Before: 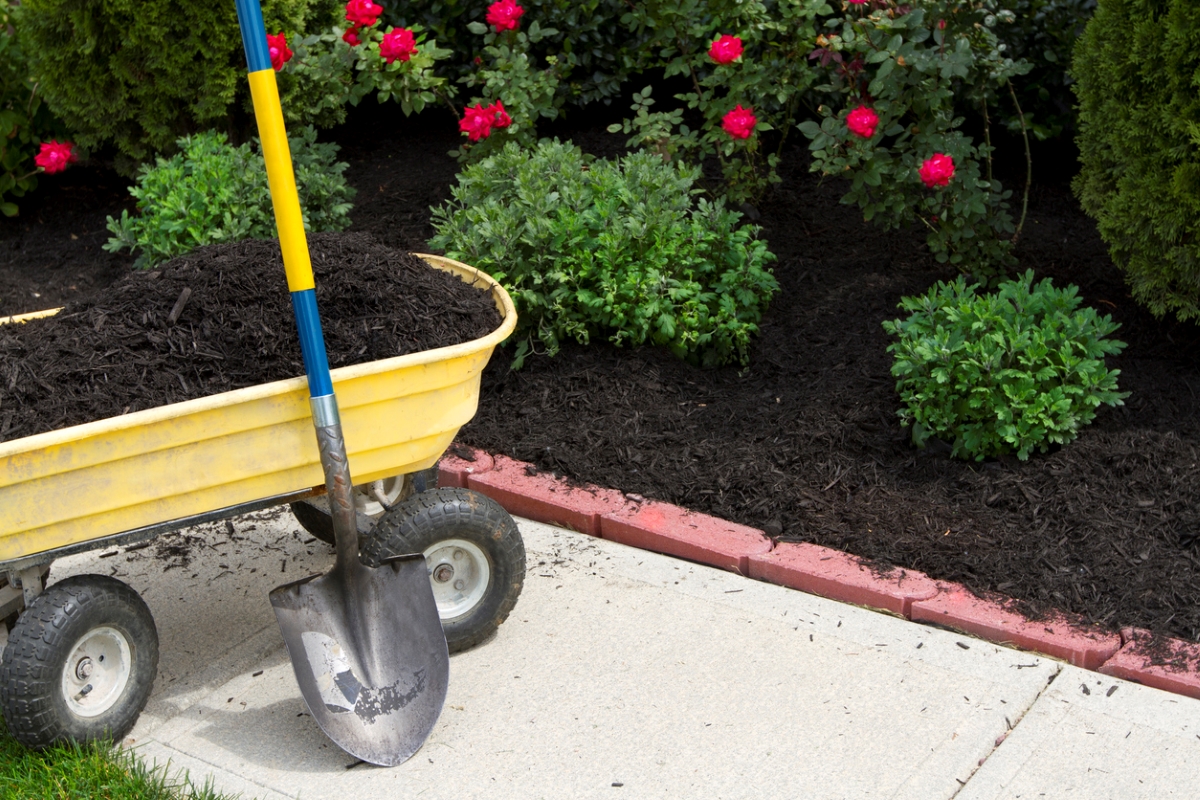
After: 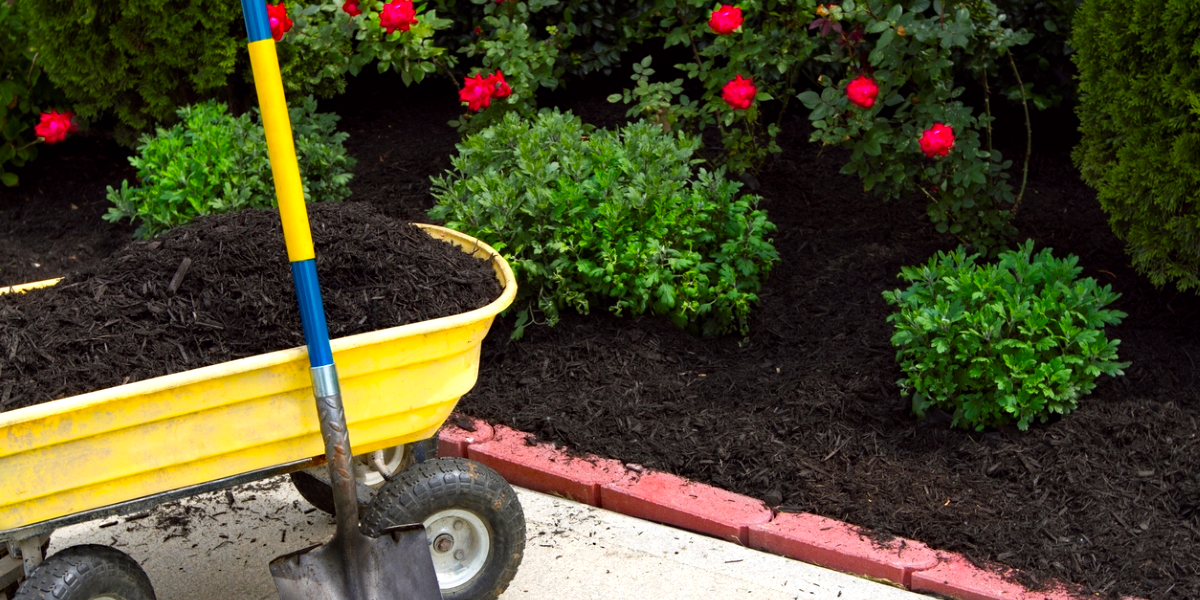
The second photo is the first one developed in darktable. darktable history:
crop: top 3.857%, bottom 21.132%
haze removal: compatibility mode true, adaptive false
color balance: lift [1, 1.001, 0.999, 1.001], gamma [1, 1.004, 1.007, 0.993], gain [1, 0.991, 0.987, 1.013], contrast 7.5%, contrast fulcrum 10%, output saturation 115%
